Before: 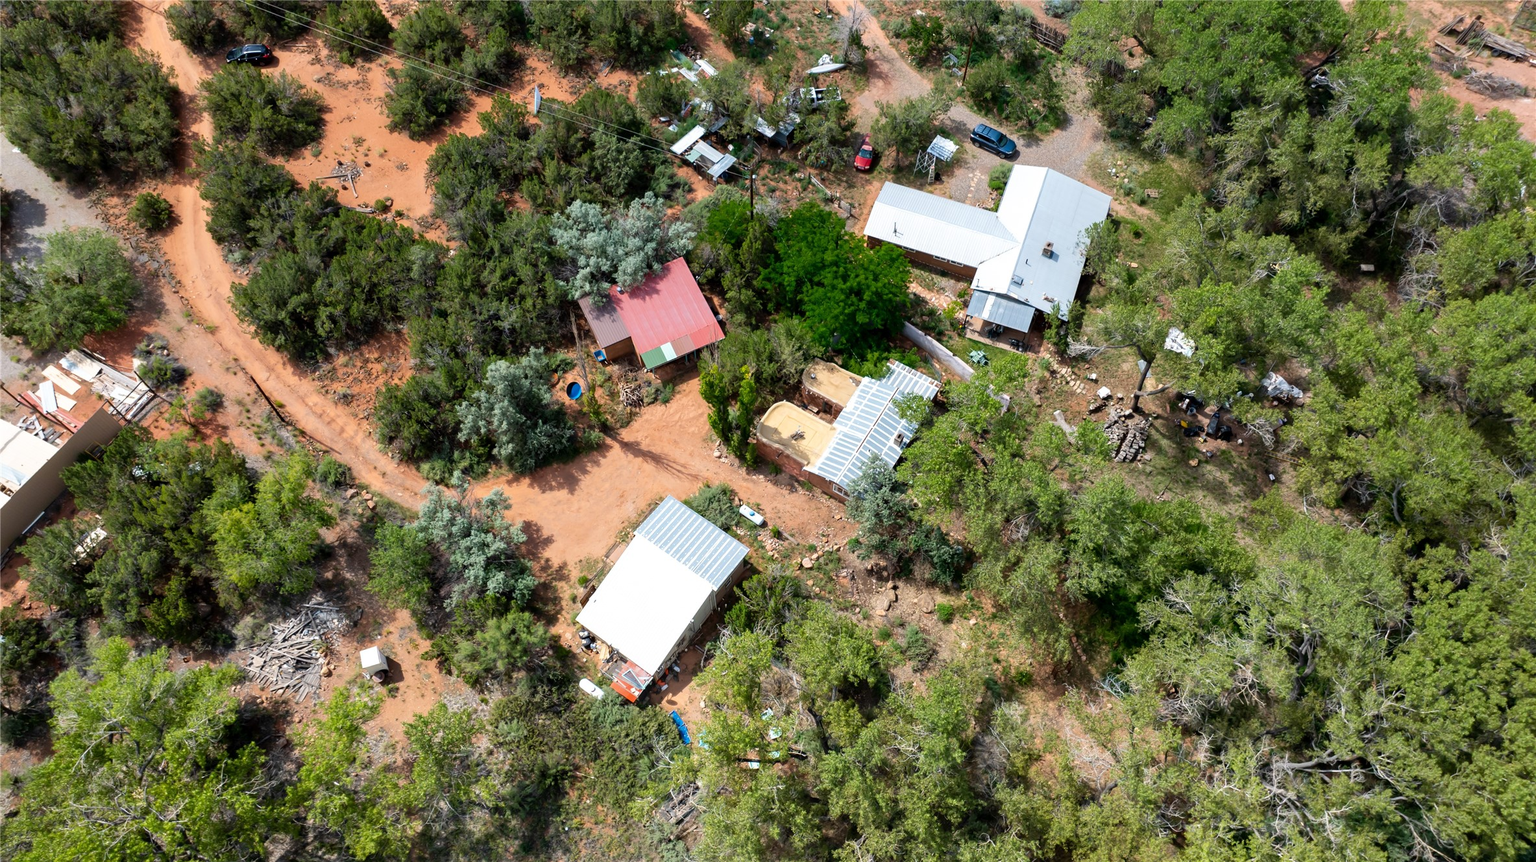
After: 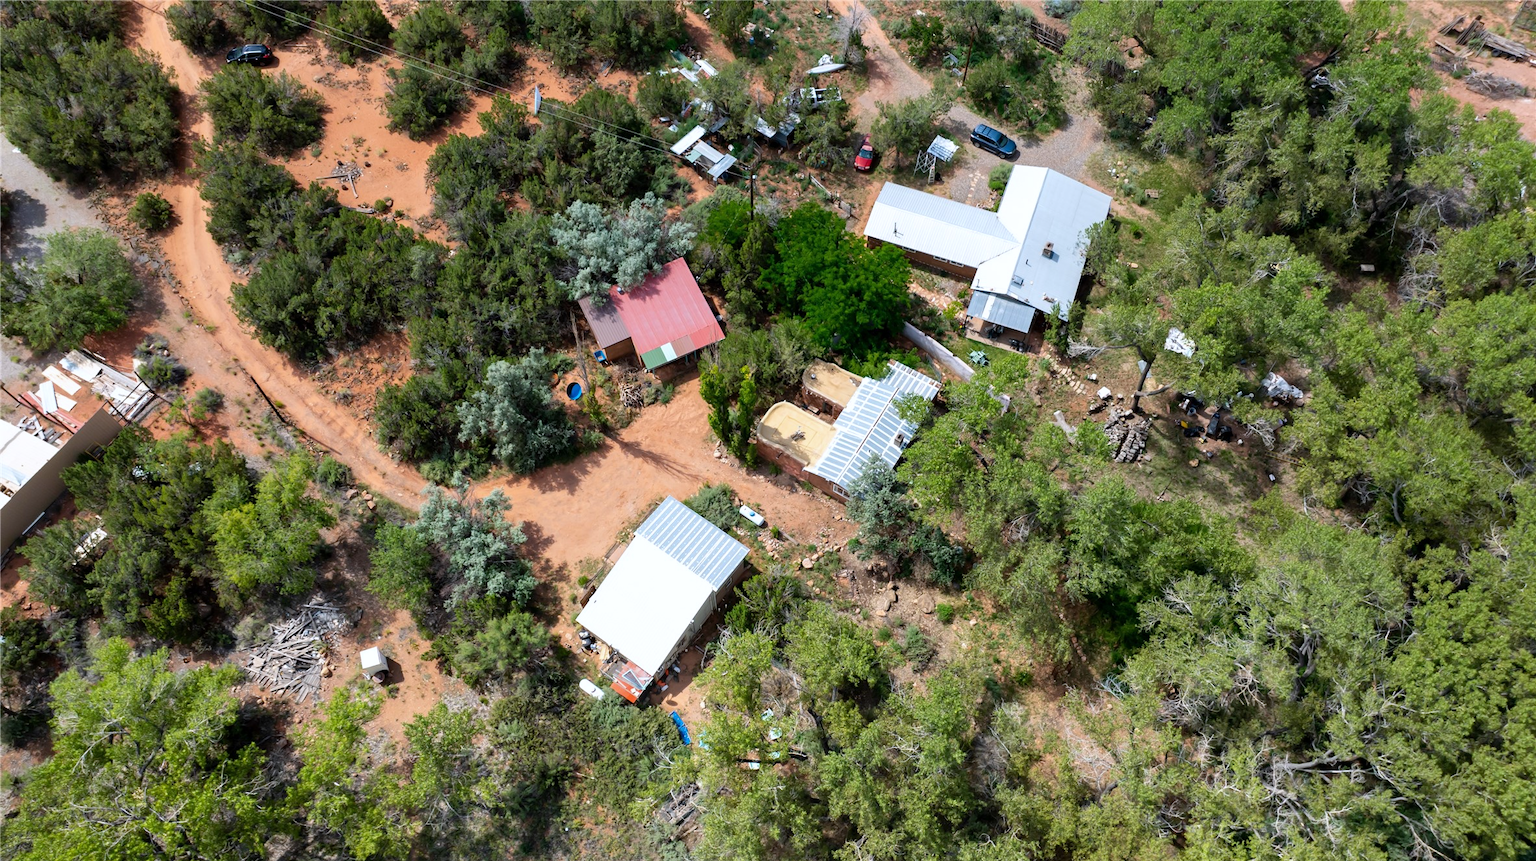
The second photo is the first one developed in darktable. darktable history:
white balance: red 0.983, blue 1.036
crop: bottom 0.071%
